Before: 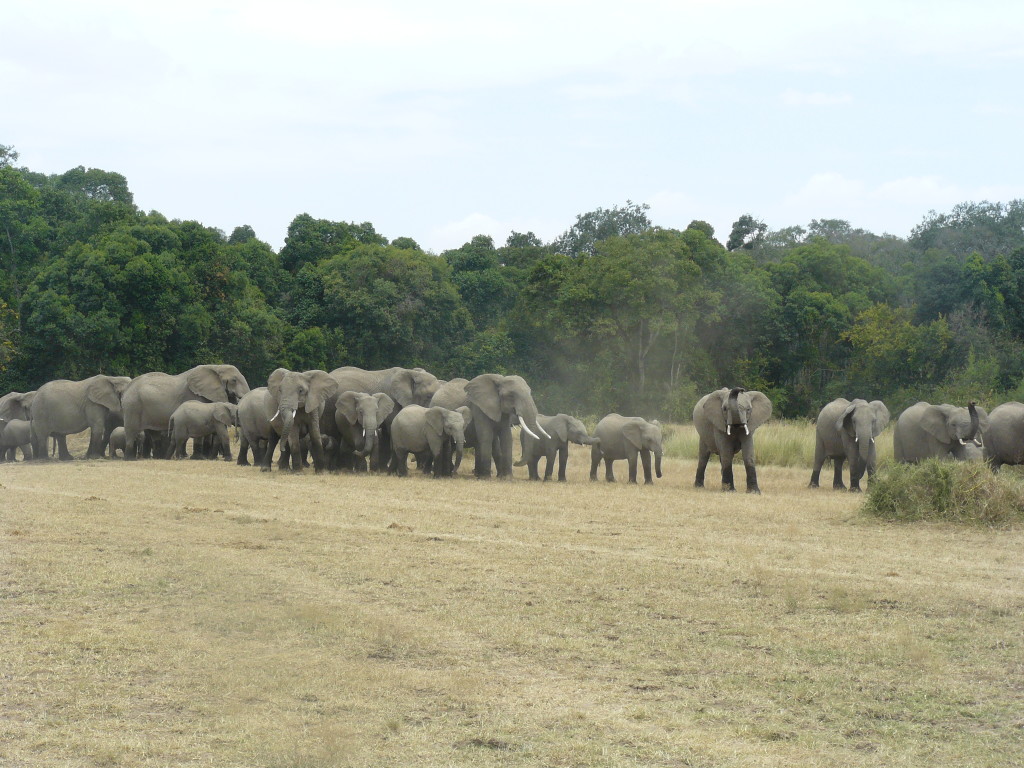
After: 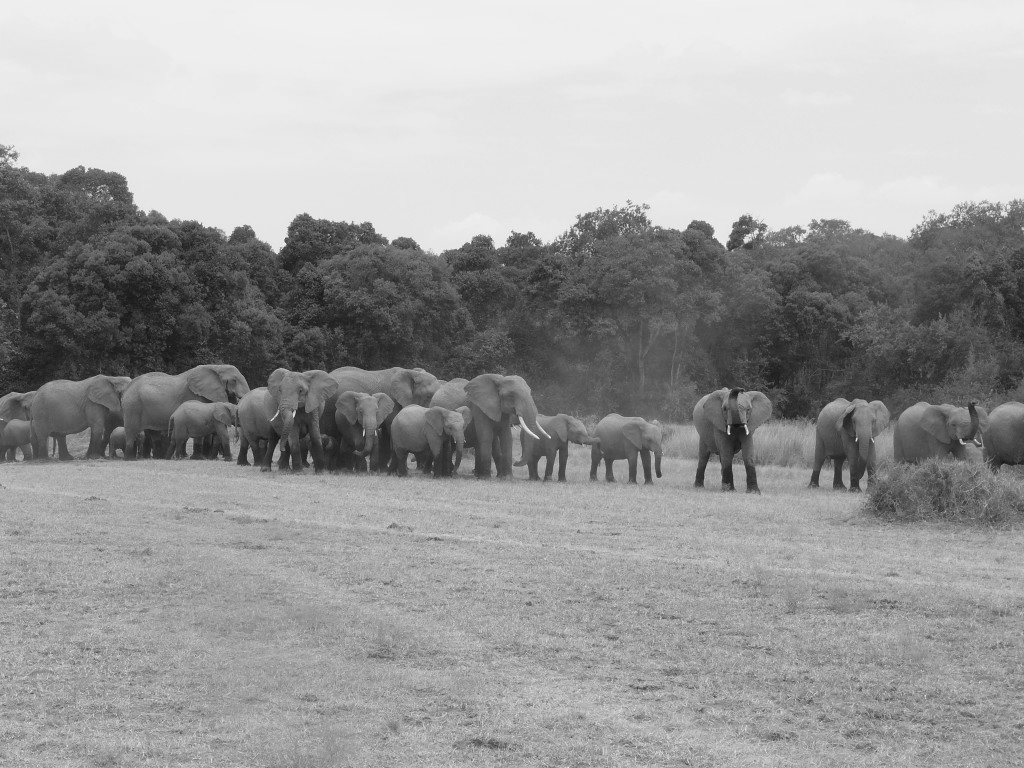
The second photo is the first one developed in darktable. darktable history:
exposure: black level correction 0.001, exposure -0.2 EV, compensate highlight preservation false
monochrome: on, module defaults
